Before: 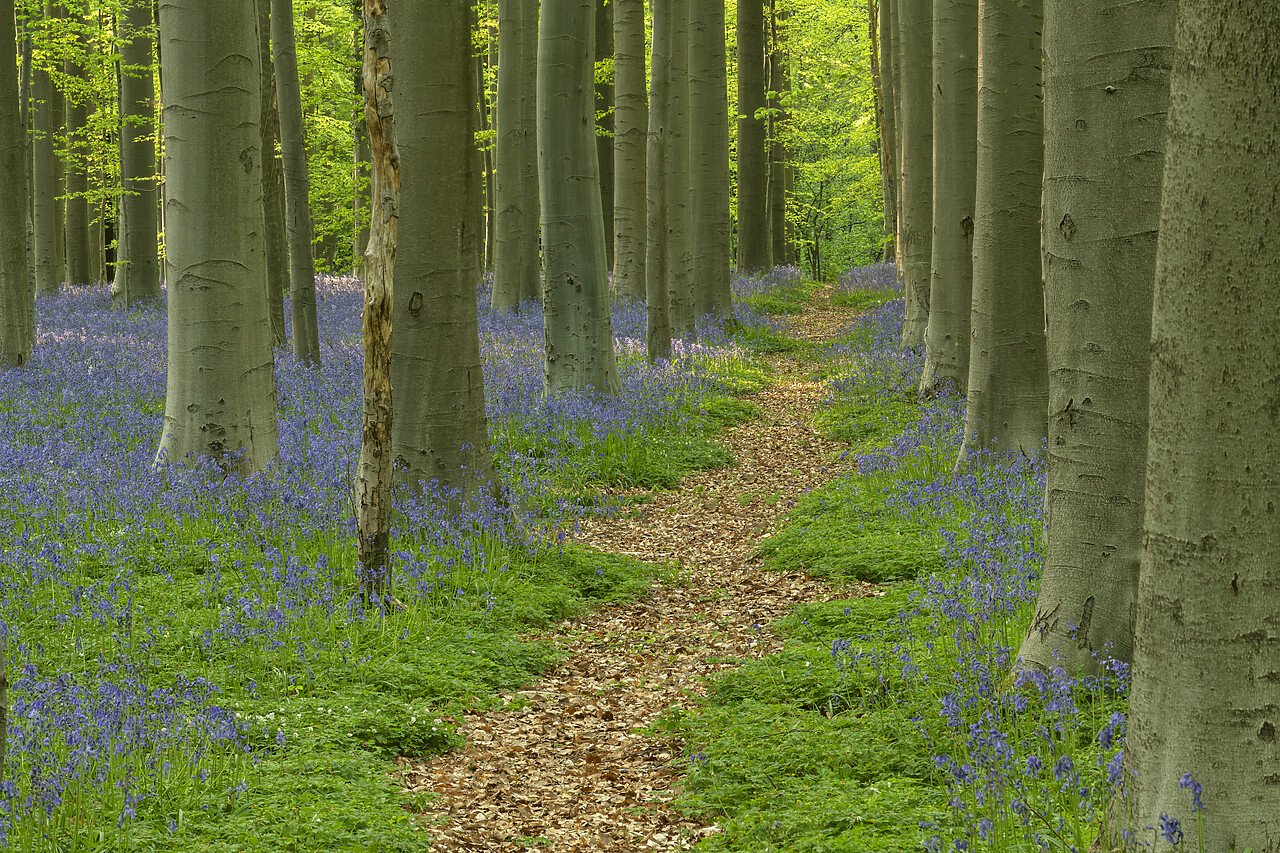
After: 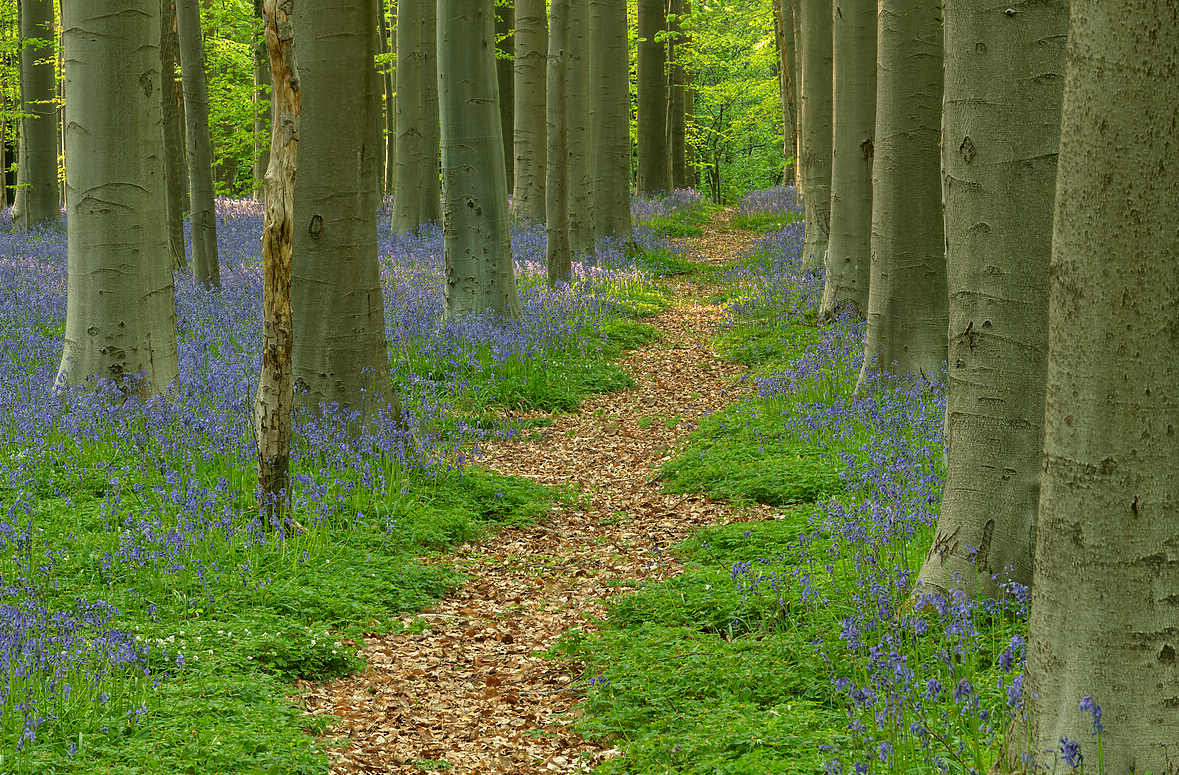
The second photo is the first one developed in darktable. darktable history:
crop and rotate: left 7.857%, top 9.134%
